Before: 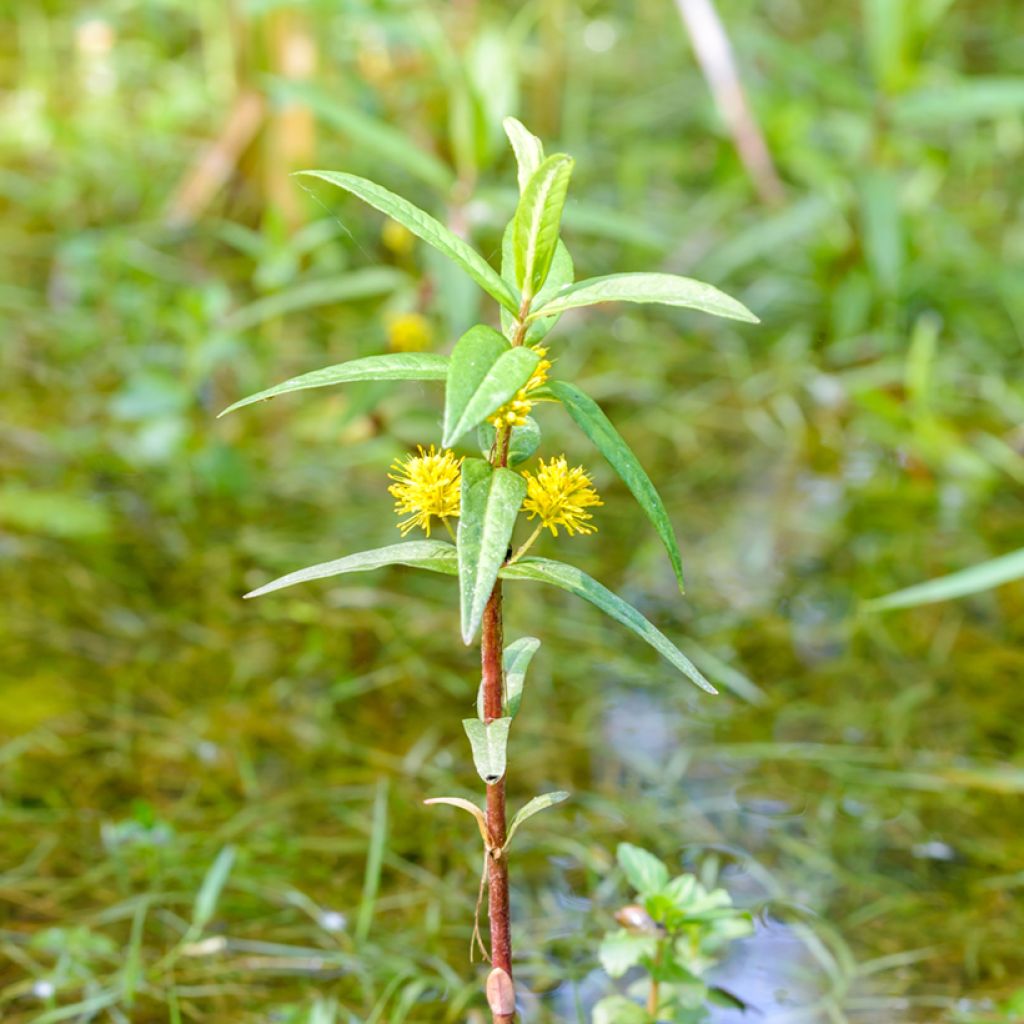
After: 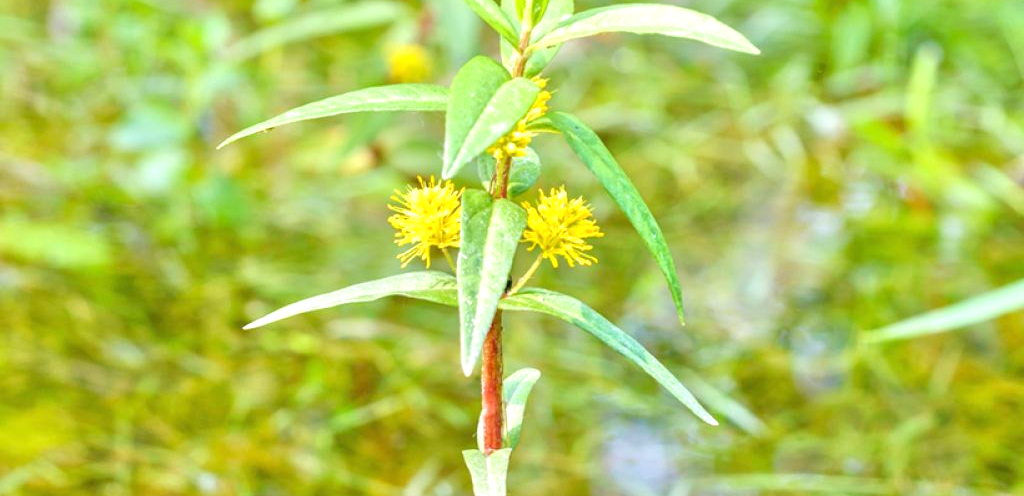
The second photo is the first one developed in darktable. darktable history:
exposure: black level correction 0, exposure 0.4 EV, compensate exposure bias true, compensate highlight preservation false
crop and rotate: top 26.302%, bottom 25.201%
tone equalizer: -8 EV 1.98 EV, -7 EV 2 EV, -6 EV 1.97 EV, -5 EV 2 EV, -4 EV 1.96 EV, -3 EV 1.47 EV, -2 EV 0.98 EV, -1 EV 0.503 EV
